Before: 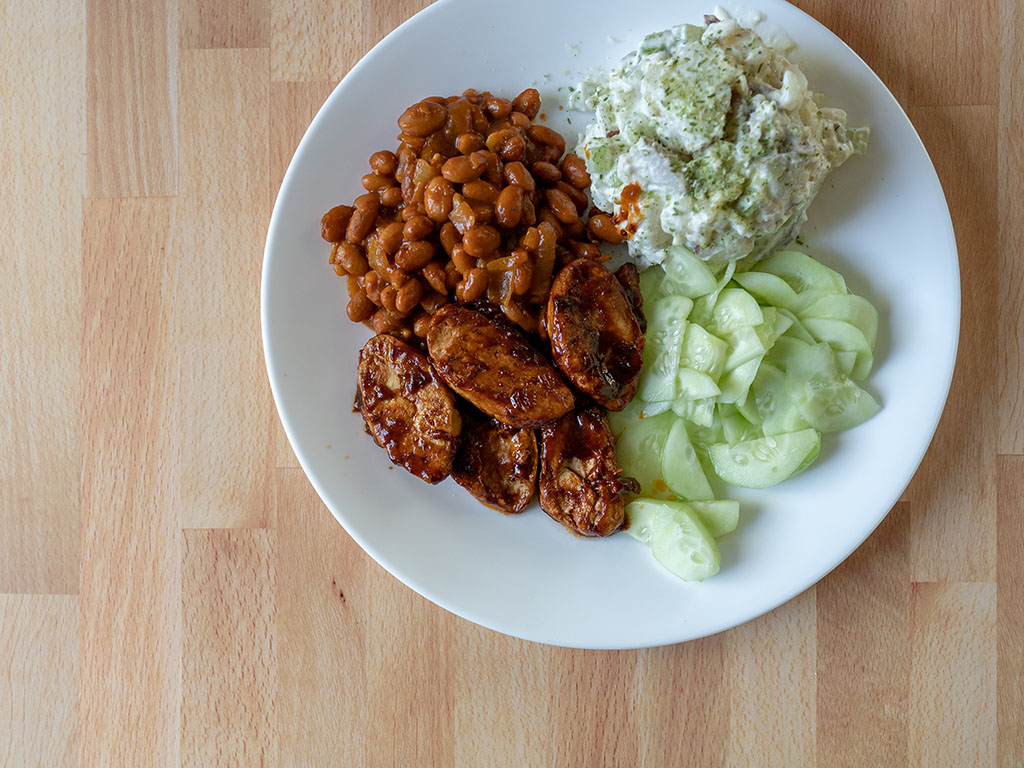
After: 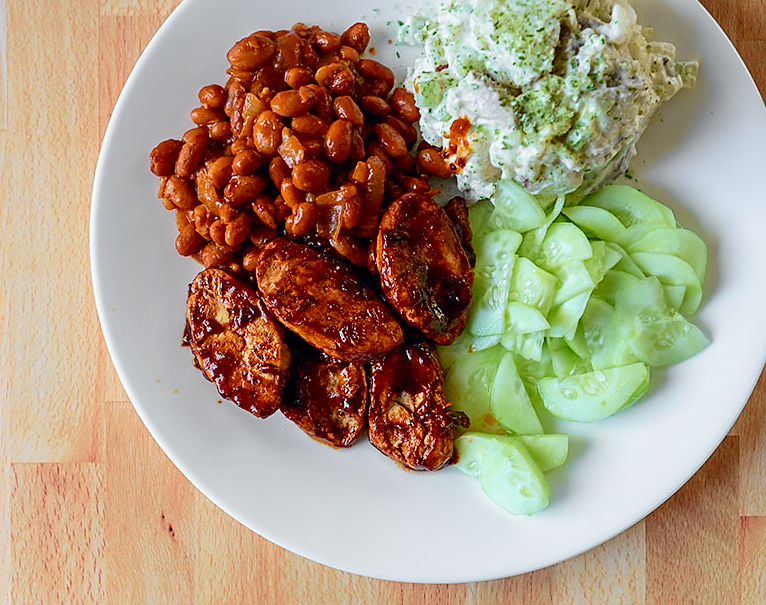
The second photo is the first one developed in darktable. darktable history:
crop: left 16.768%, top 8.653%, right 8.362%, bottom 12.485%
tone curve: curves: ch0 [(0, 0) (0.071, 0.047) (0.266, 0.26) (0.491, 0.552) (0.753, 0.818) (1, 0.983)]; ch1 [(0, 0) (0.346, 0.307) (0.408, 0.369) (0.463, 0.443) (0.482, 0.493) (0.502, 0.5) (0.517, 0.518) (0.546, 0.576) (0.588, 0.643) (0.651, 0.709) (1, 1)]; ch2 [(0, 0) (0.346, 0.34) (0.434, 0.46) (0.485, 0.494) (0.5, 0.494) (0.517, 0.503) (0.535, 0.545) (0.583, 0.624) (0.625, 0.678) (1, 1)], color space Lab, independent channels, preserve colors none
sharpen: radius 1.864, amount 0.398, threshold 1.271
white balance: emerald 1
